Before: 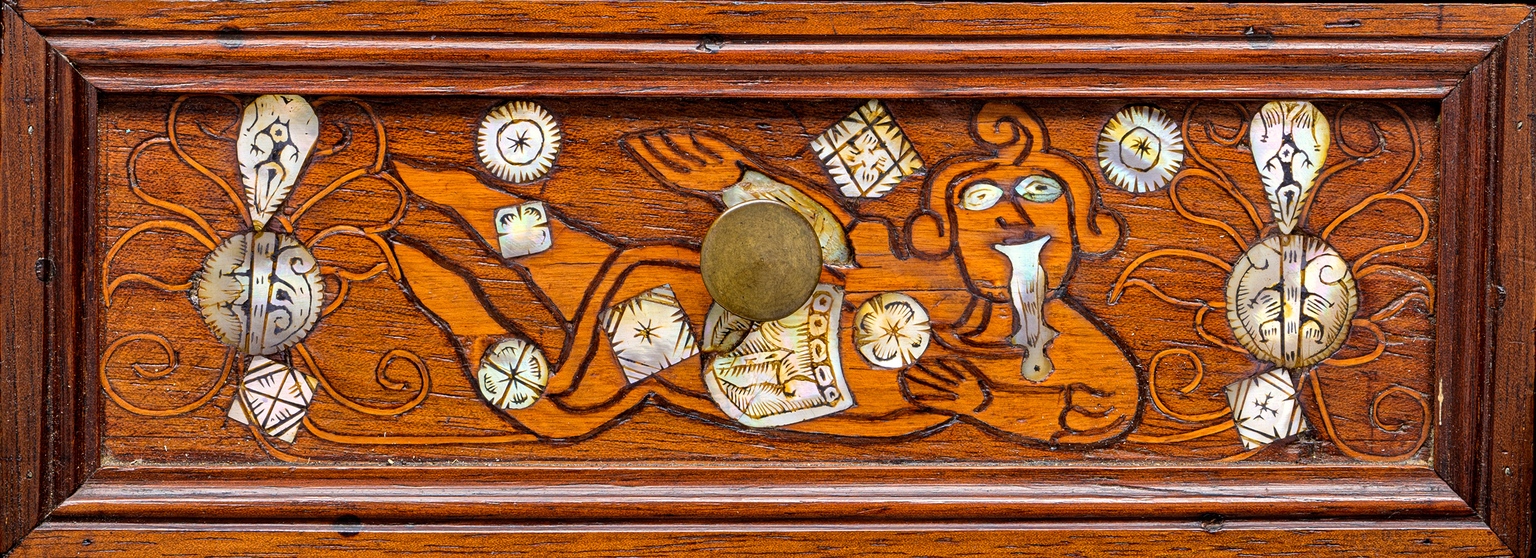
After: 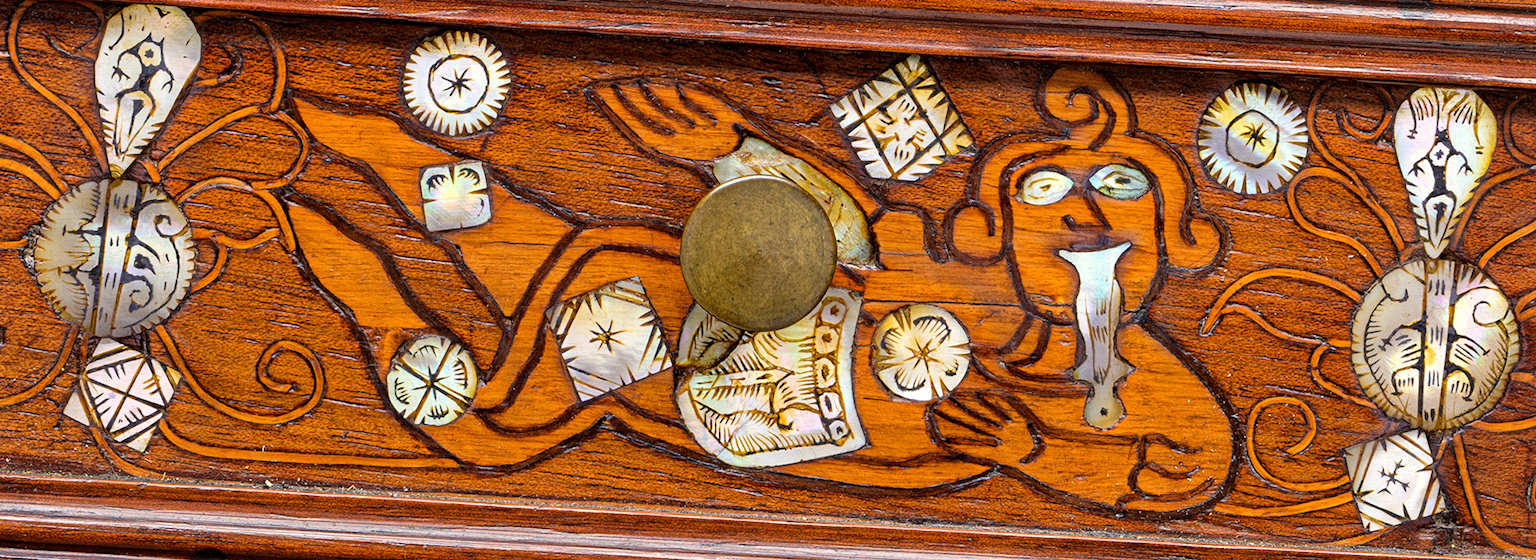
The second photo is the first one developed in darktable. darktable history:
crop and rotate: angle -3.3°, left 5.09%, top 5.227%, right 4.76%, bottom 4.332%
